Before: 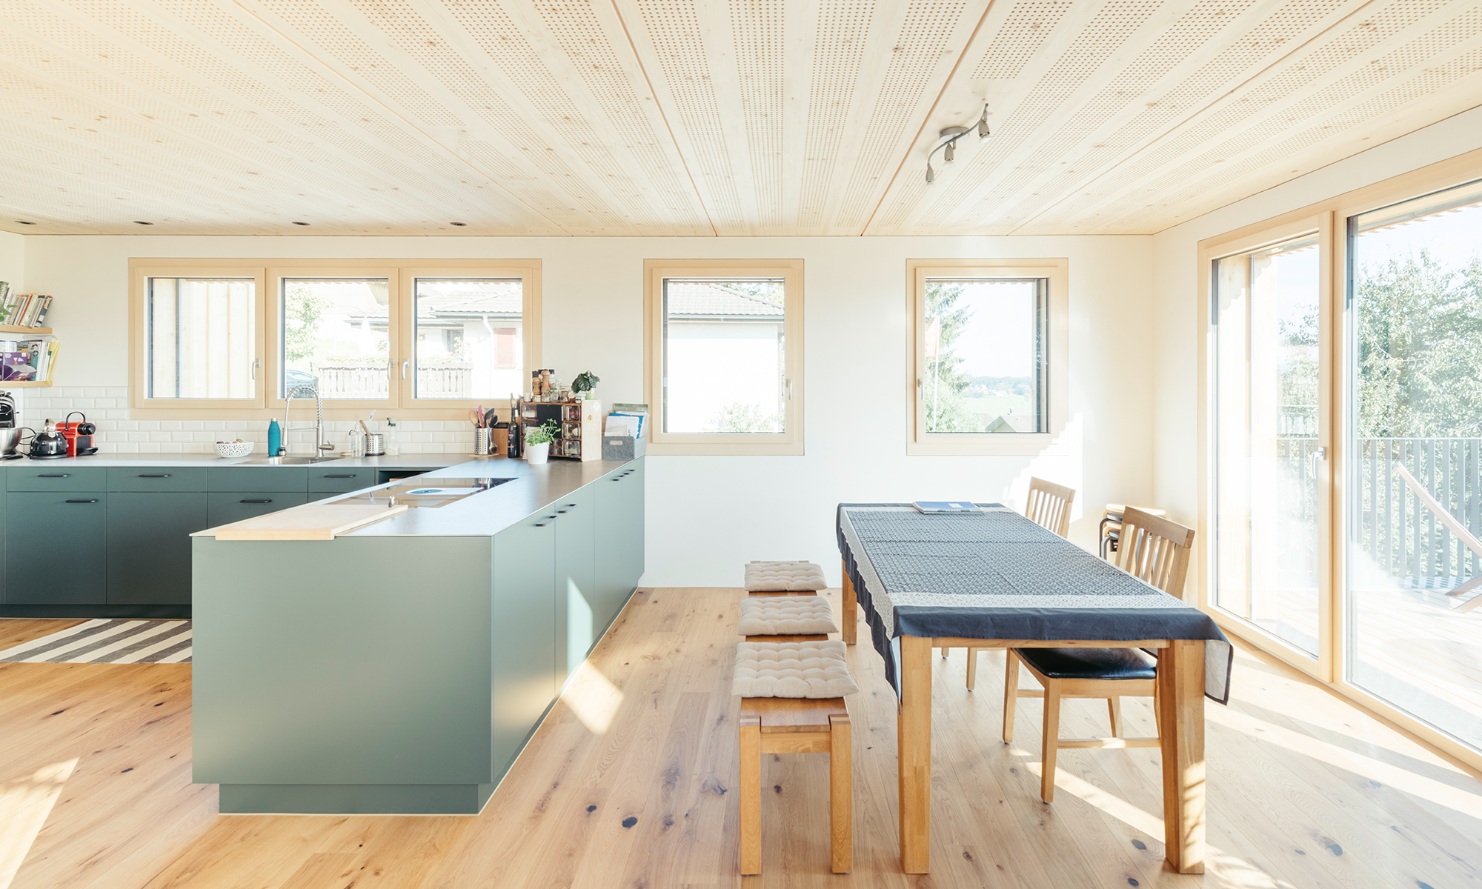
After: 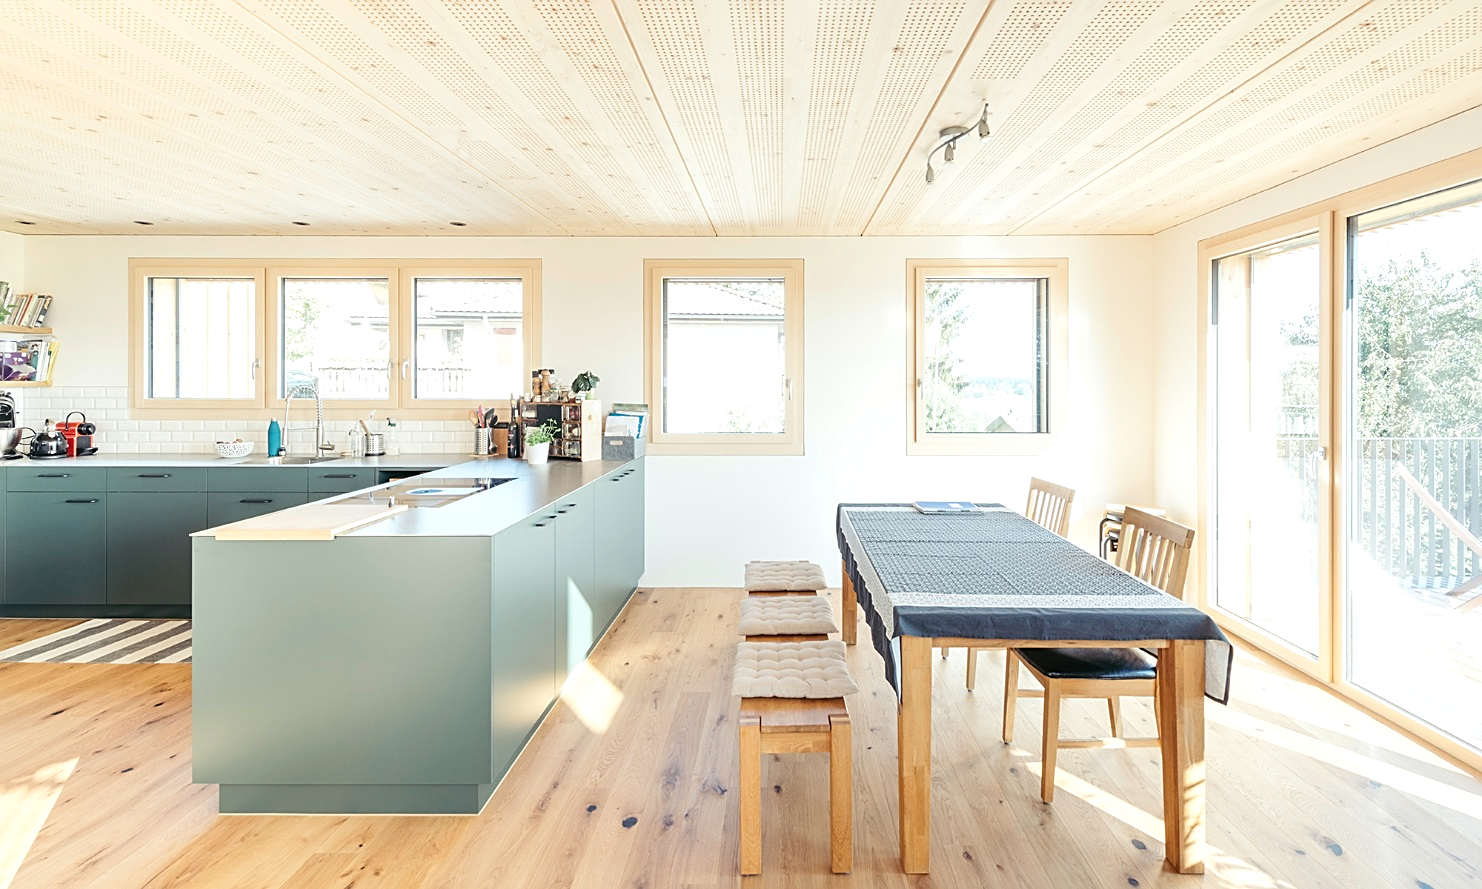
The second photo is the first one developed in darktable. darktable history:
sharpen: on, module defaults
exposure: exposure 0.207 EV, compensate highlight preservation false
